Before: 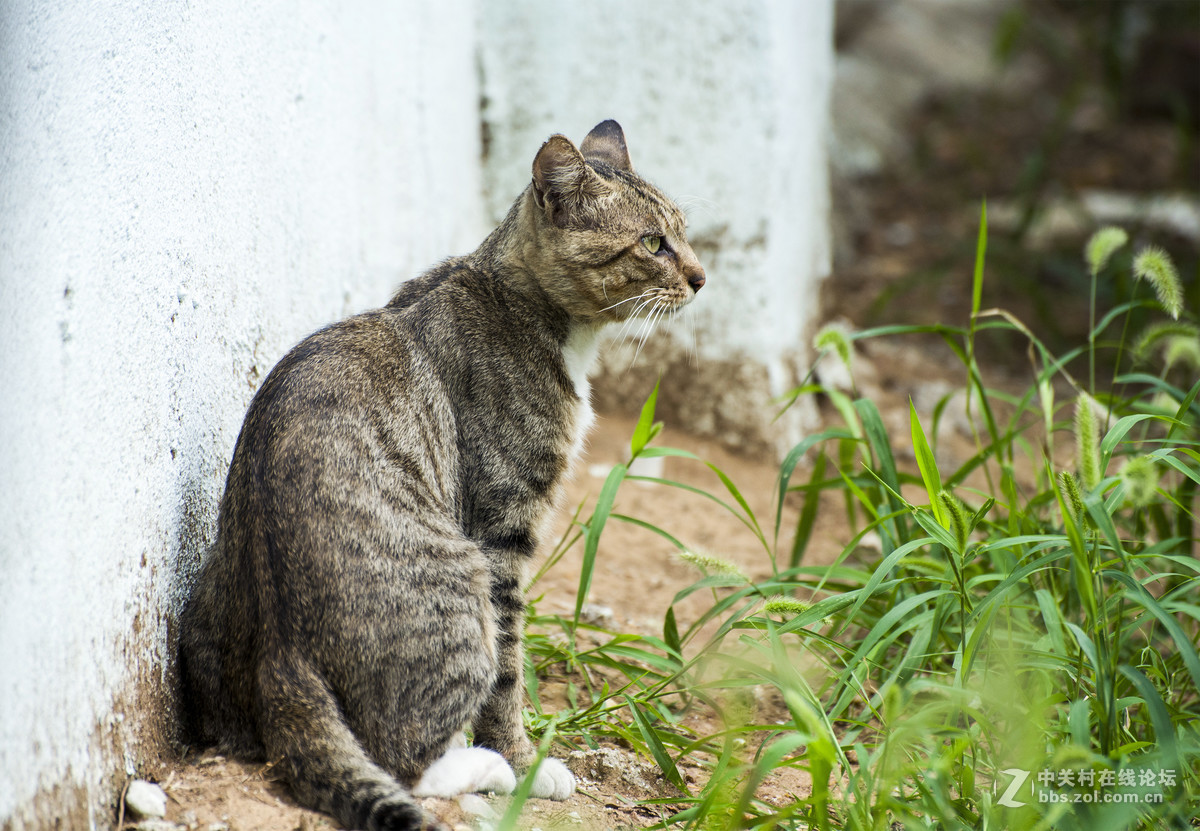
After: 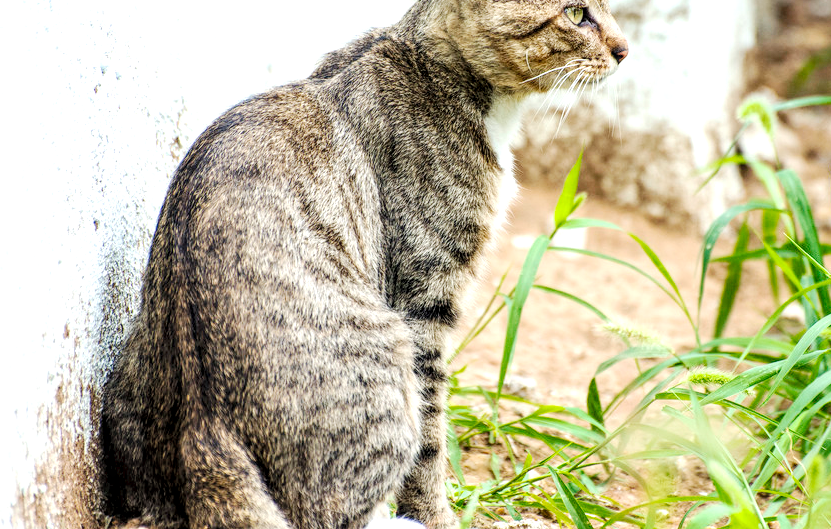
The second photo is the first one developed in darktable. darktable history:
exposure: black level correction 0.001, exposure 0.5 EV, compensate exposure bias true, compensate highlight preservation false
contrast brightness saturation: brightness 0.15
local contrast: detail 142%
crop: left 6.488%, top 27.668%, right 24.183%, bottom 8.656%
tone curve: curves: ch0 [(0, 0) (0.003, 0.019) (0.011, 0.022) (0.025, 0.029) (0.044, 0.041) (0.069, 0.06) (0.1, 0.09) (0.136, 0.123) (0.177, 0.163) (0.224, 0.206) (0.277, 0.268) (0.335, 0.35) (0.399, 0.436) (0.468, 0.526) (0.543, 0.624) (0.623, 0.713) (0.709, 0.779) (0.801, 0.845) (0.898, 0.912) (1, 1)], preserve colors none
